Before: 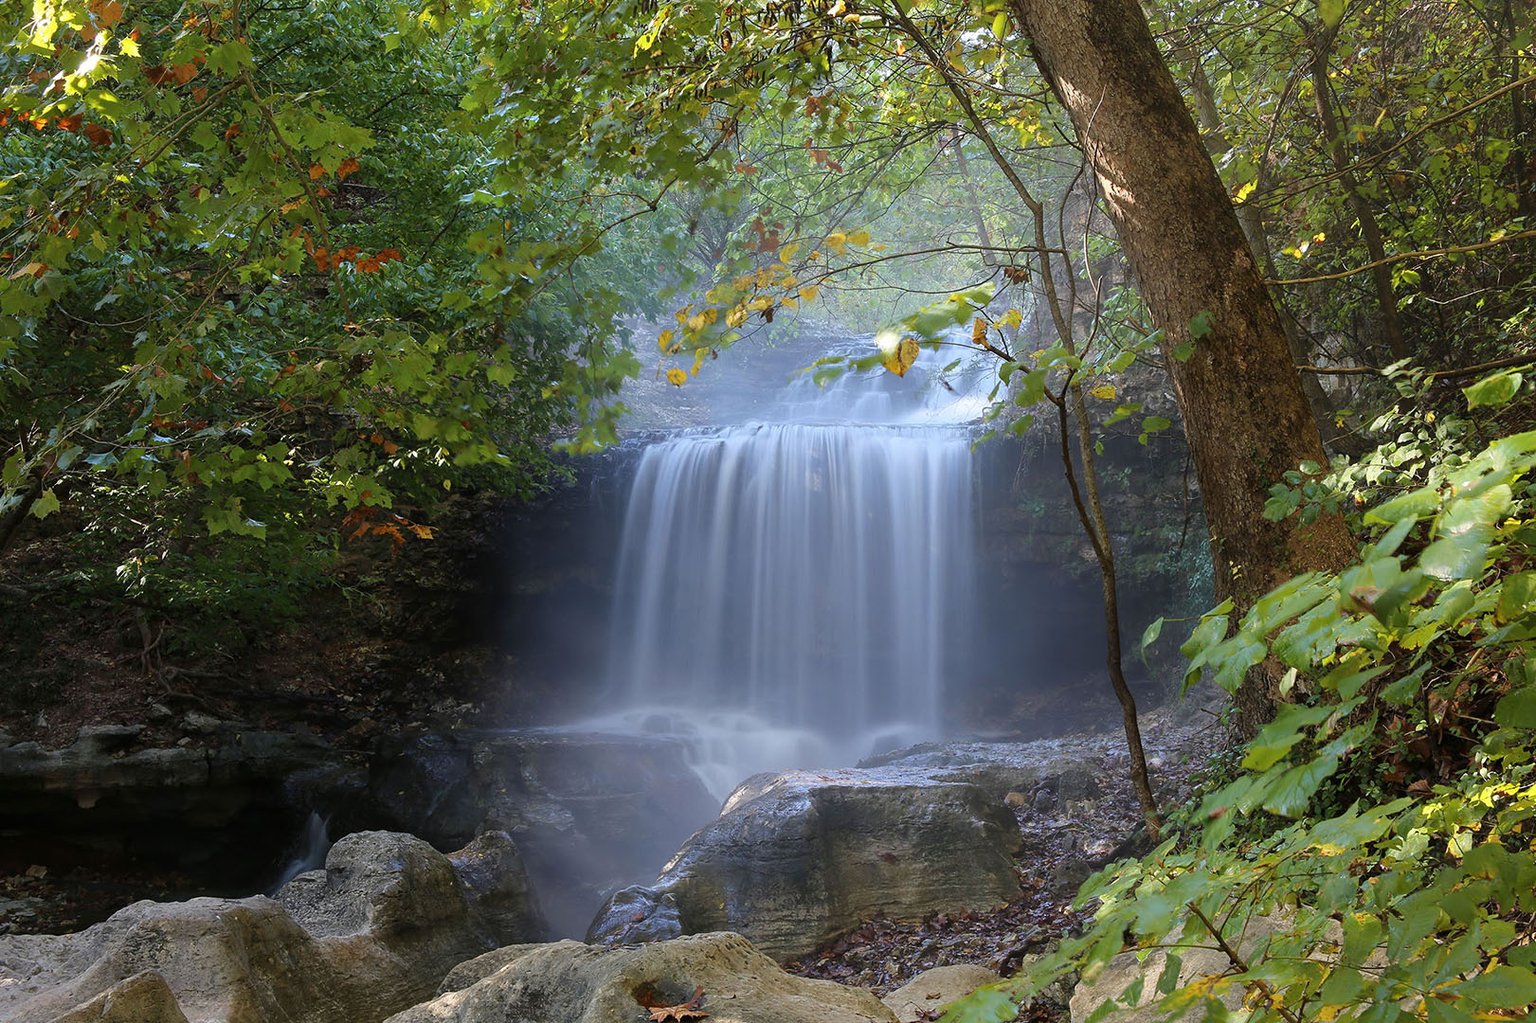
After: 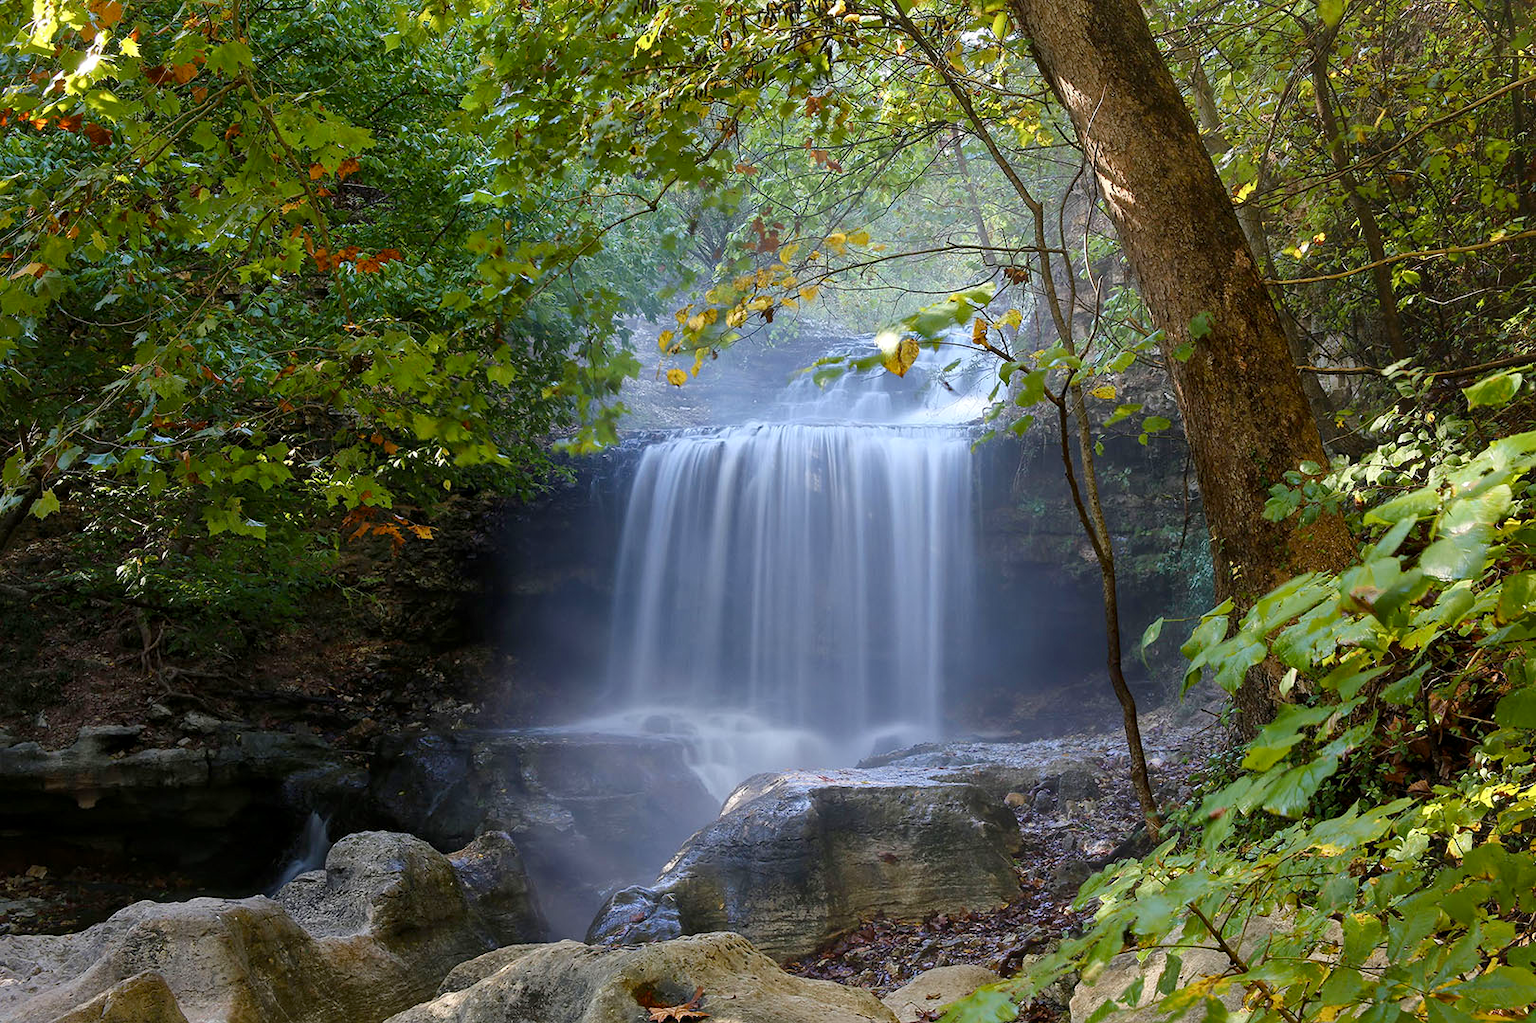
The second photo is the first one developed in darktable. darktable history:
color balance rgb: perceptual saturation grading › global saturation 20%, perceptual saturation grading › highlights -25%, perceptual saturation grading › shadows 25%
local contrast: mode bilateral grid, contrast 20, coarseness 50, detail 132%, midtone range 0.2
